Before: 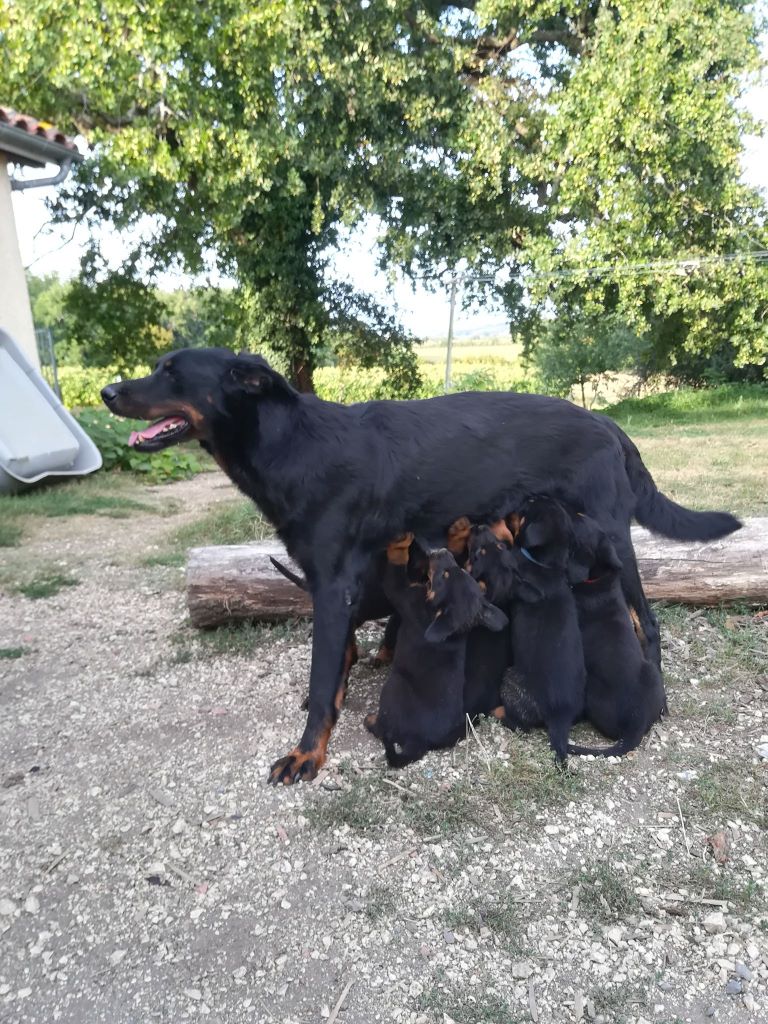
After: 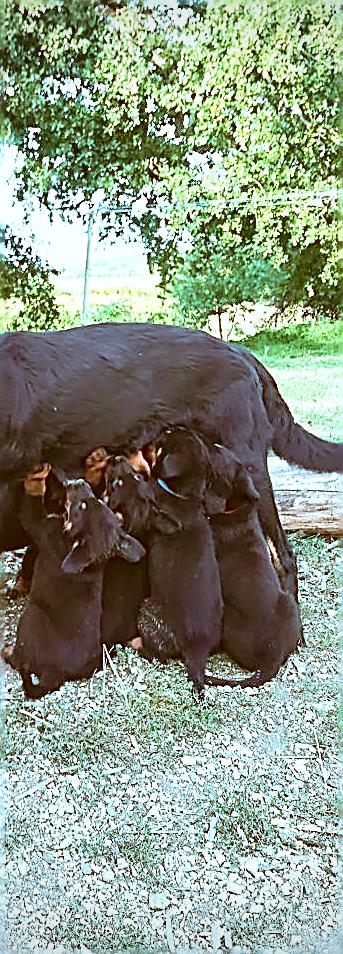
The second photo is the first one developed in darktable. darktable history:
vignetting: fall-off start 79.93%
contrast brightness saturation: contrast 0.2, brightness 0.149, saturation 0.143
velvia: strength 44.7%
exposure: black level correction 0.001, exposure 0.499 EV, compensate exposure bias true, compensate highlight preservation false
sharpen: amount 1.994
color correction: highlights a* -14.04, highlights b* -16.59, shadows a* 10.06, shadows b* 30.12
crop: left 47.357%, top 6.75%, right 7.891%
